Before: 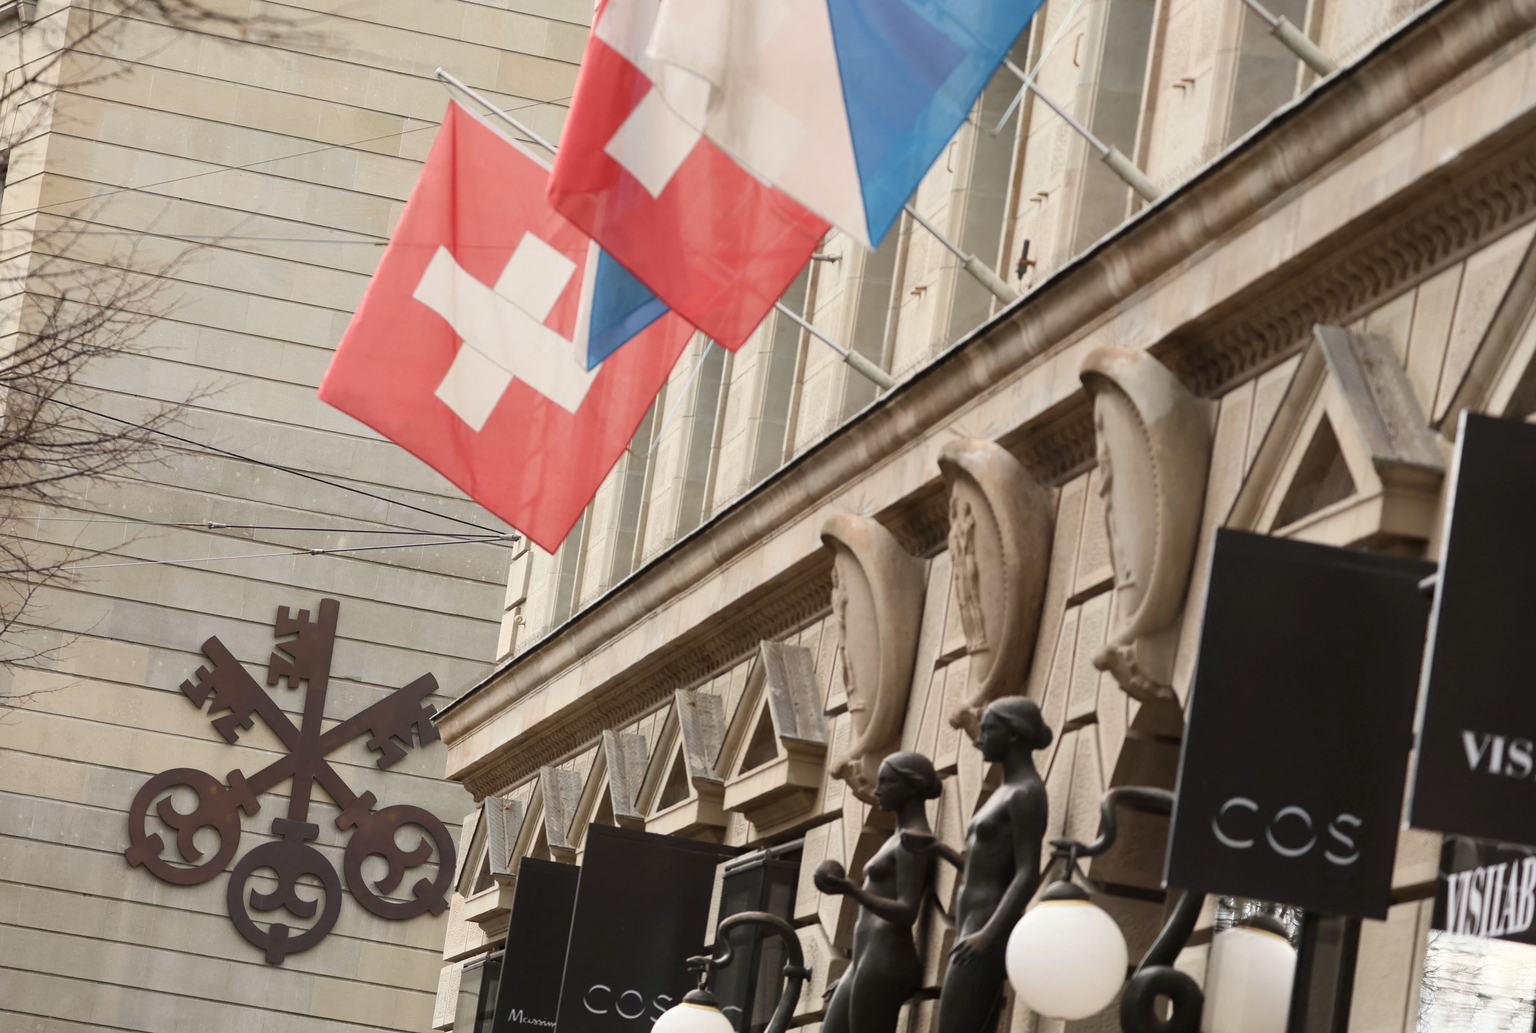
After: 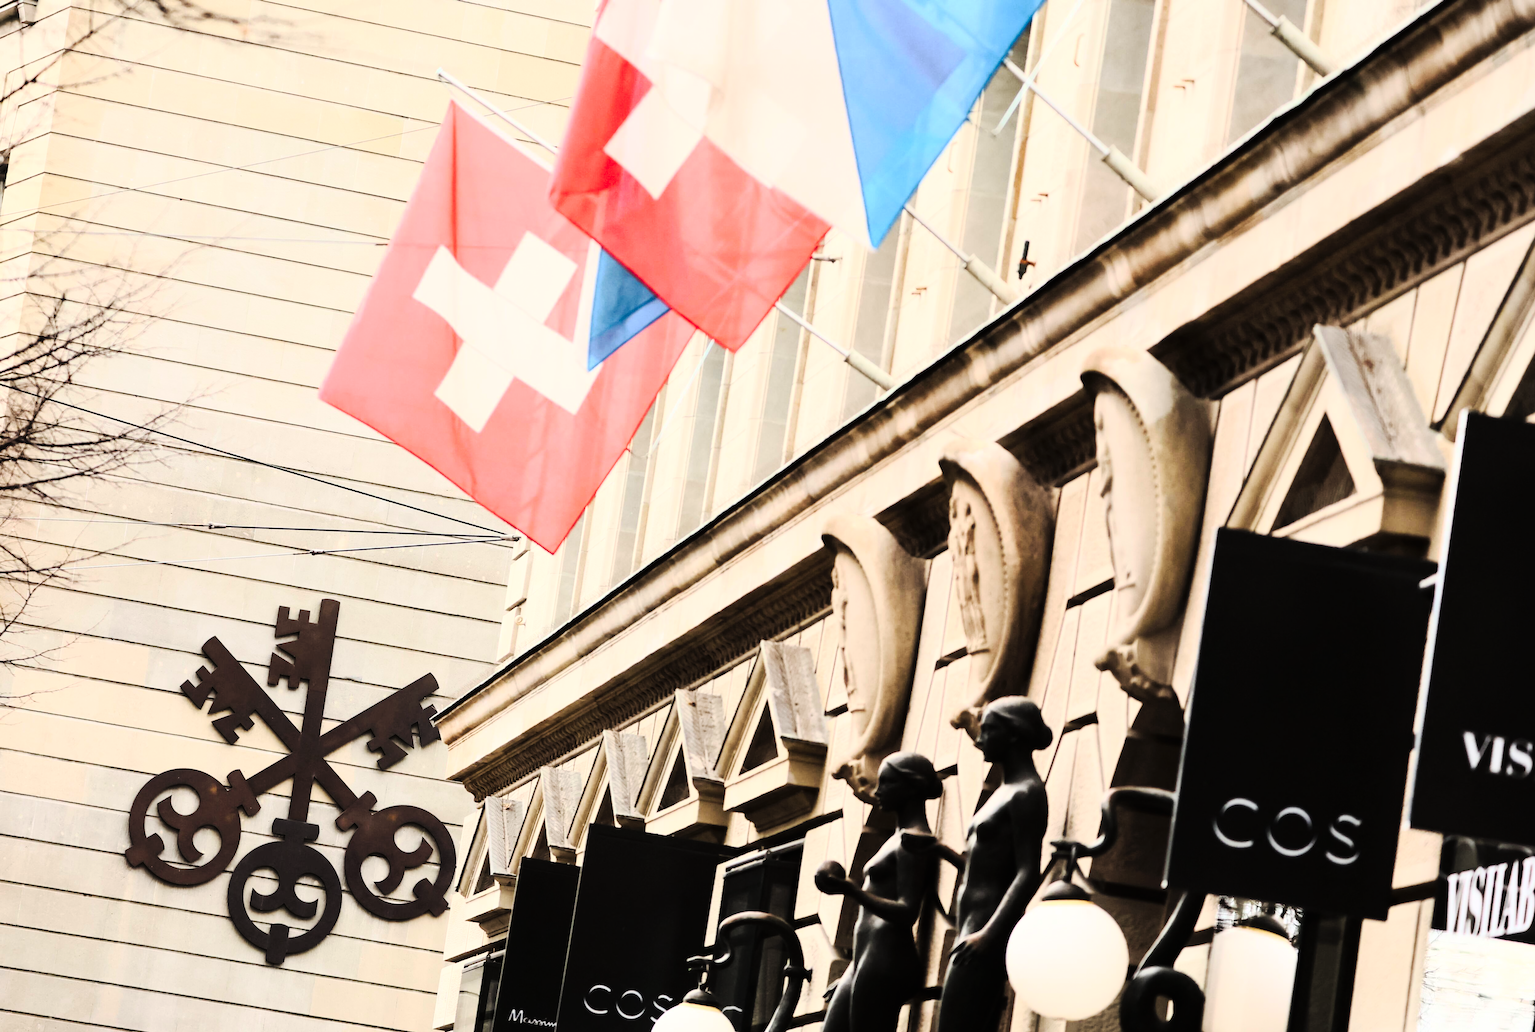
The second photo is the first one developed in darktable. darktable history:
tone curve: curves: ch0 [(0, 0) (0.003, 0.003) (0.011, 0.009) (0.025, 0.018) (0.044, 0.028) (0.069, 0.038) (0.1, 0.049) (0.136, 0.062) (0.177, 0.089) (0.224, 0.123) (0.277, 0.165) (0.335, 0.223) (0.399, 0.293) (0.468, 0.385) (0.543, 0.497) (0.623, 0.613) (0.709, 0.716) (0.801, 0.802) (0.898, 0.887) (1, 1)], preserve colors none
rgb curve: curves: ch0 [(0, 0) (0.21, 0.15) (0.24, 0.21) (0.5, 0.75) (0.75, 0.96) (0.89, 0.99) (1, 1)]; ch1 [(0, 0.02) (0.21, 0.13) (0.25, 0.2) (0.5, 0.67) (0.75, 0.9) (0.89, 0.97) (1, 1)]; ch2 [(0, 0.02) (0.21, 0.13) (0.25, 0.2) (0.5, 0.67) (0.75, 0.9) (0.89, 0.97) (1, 1)], compensate middle gray true
